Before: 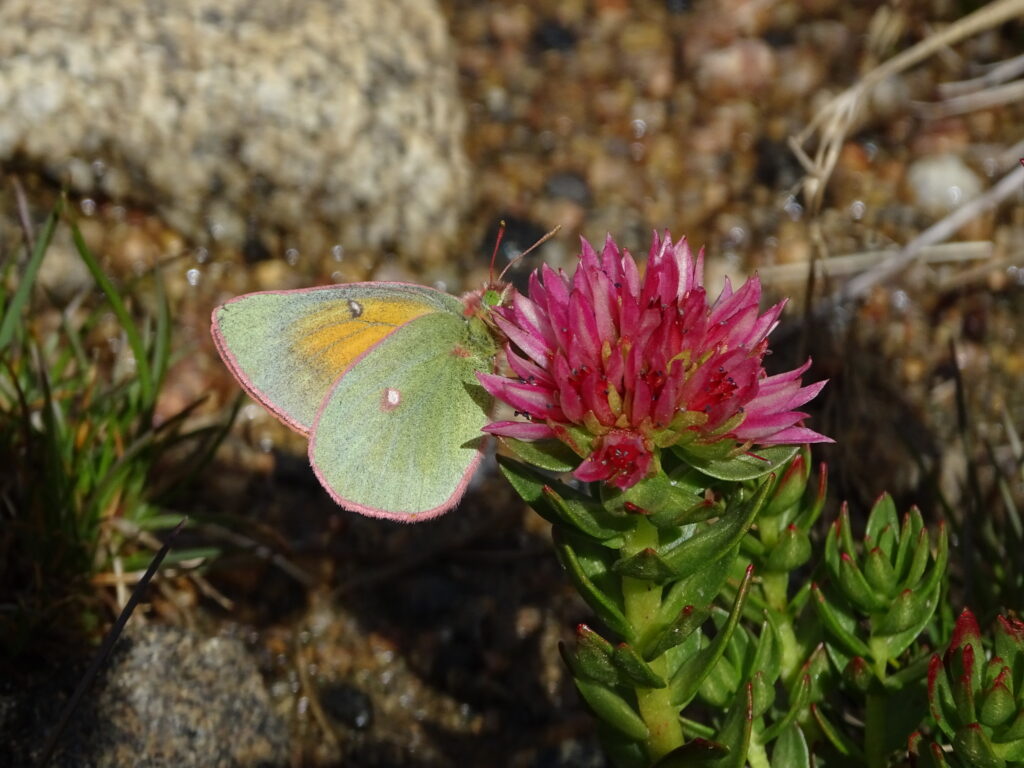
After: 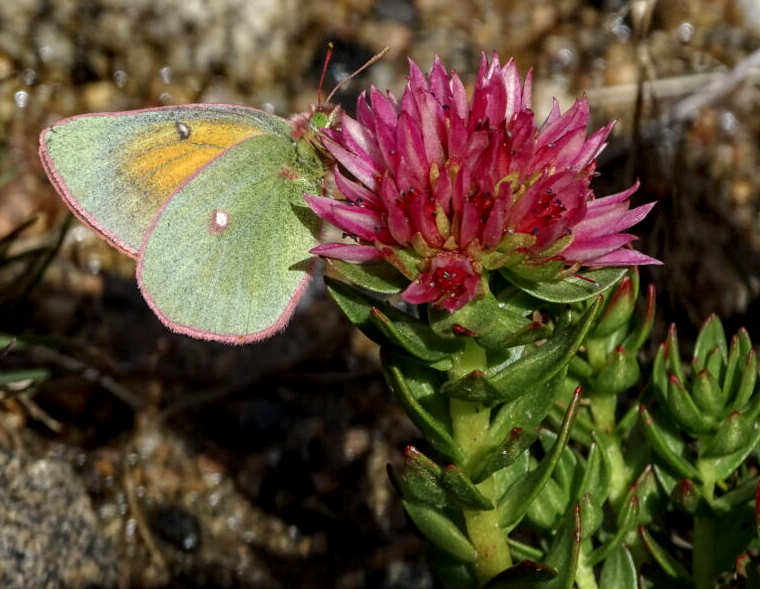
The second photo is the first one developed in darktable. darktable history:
local contrast: detail 142%
crop: left 16.87%, top 23.246%, right 8.901%
